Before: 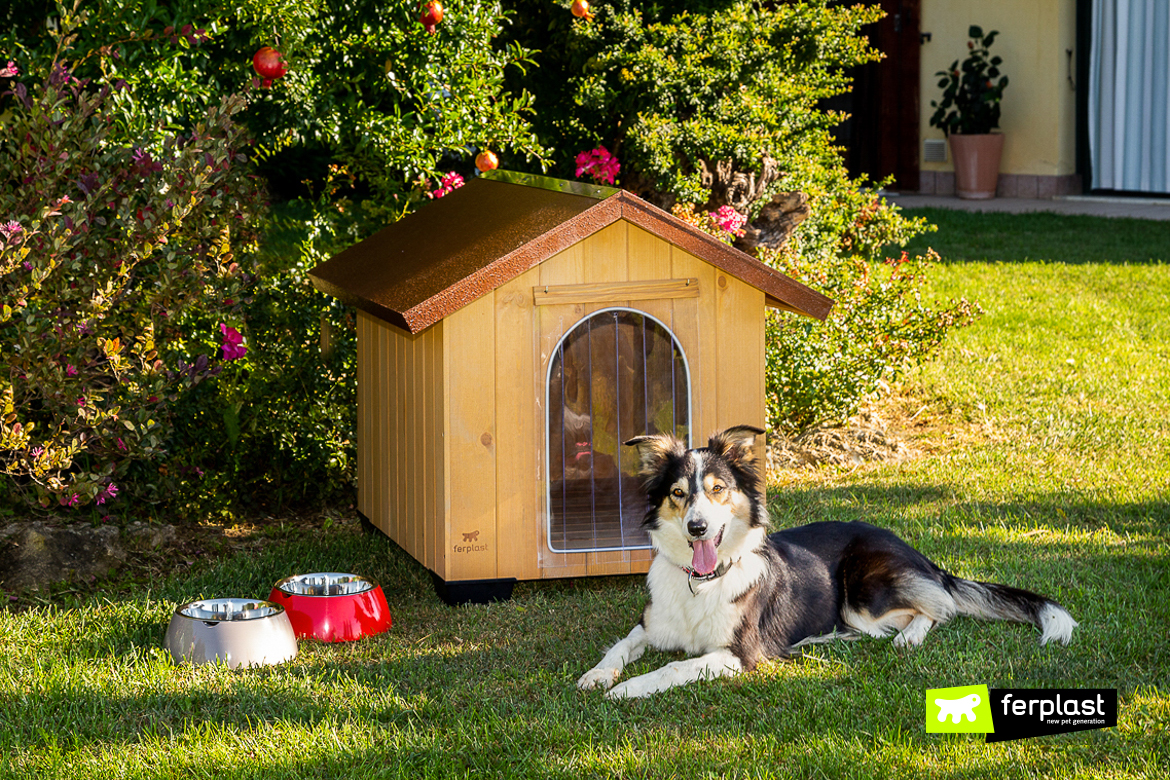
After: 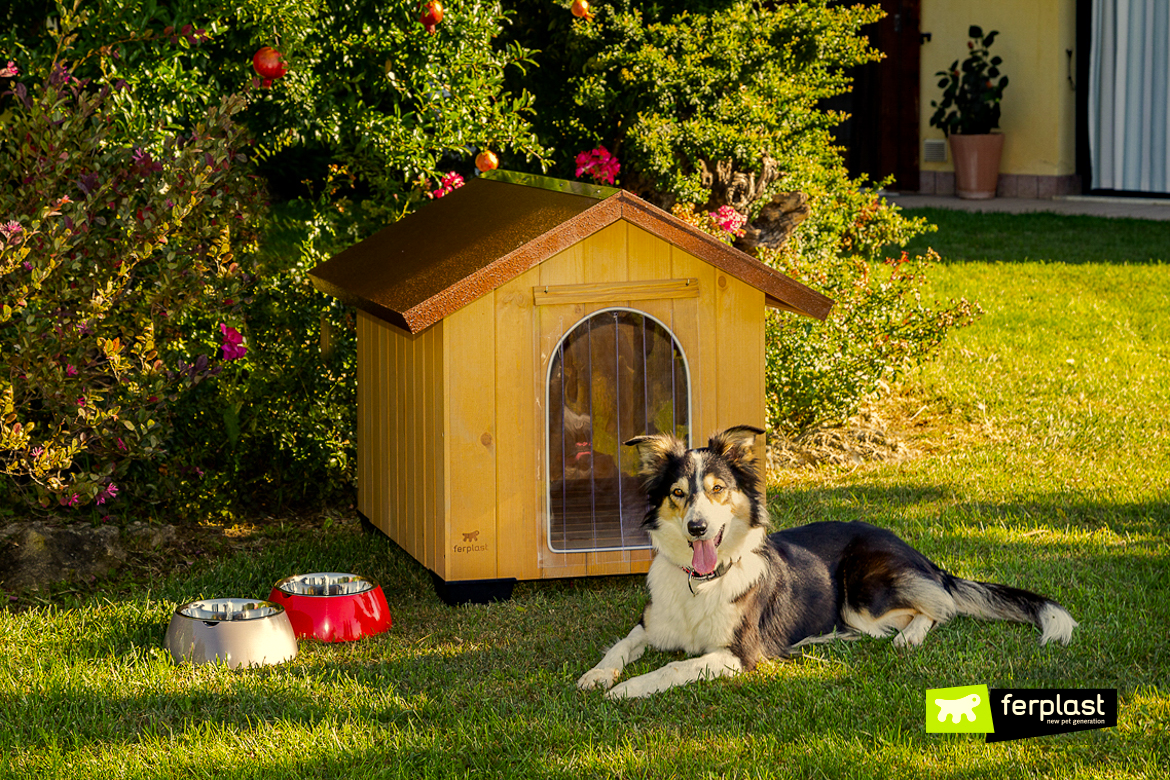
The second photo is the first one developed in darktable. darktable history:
haze removal: compatibility mode true, adaptive false
color correction: highlights a* 2.72, highlights b* 22.8
exposure: compensate highlight preservation false
rgb curve: curves: ch0 [(0, 0) (0.175, 0.154) (0.785, 0.663) (1, 1)]
